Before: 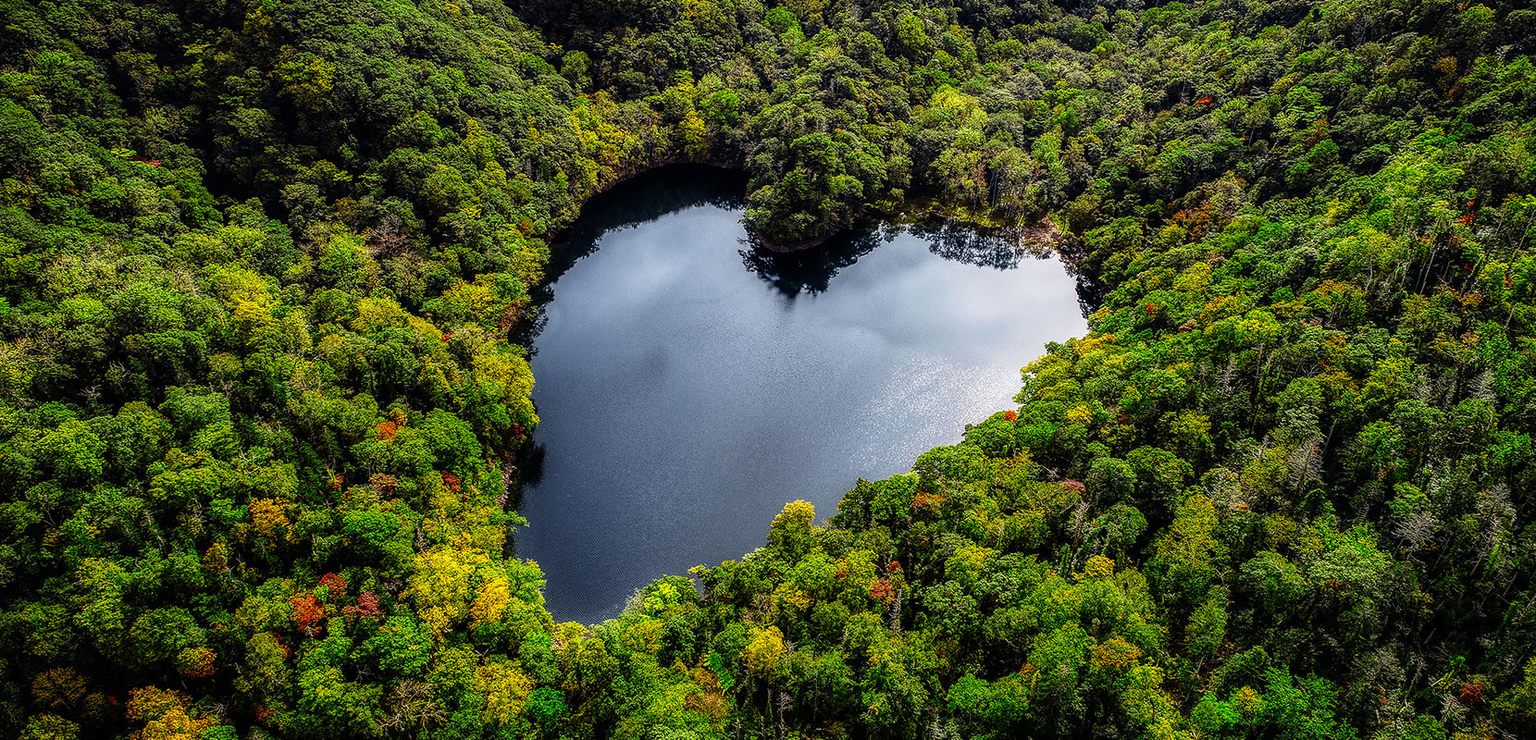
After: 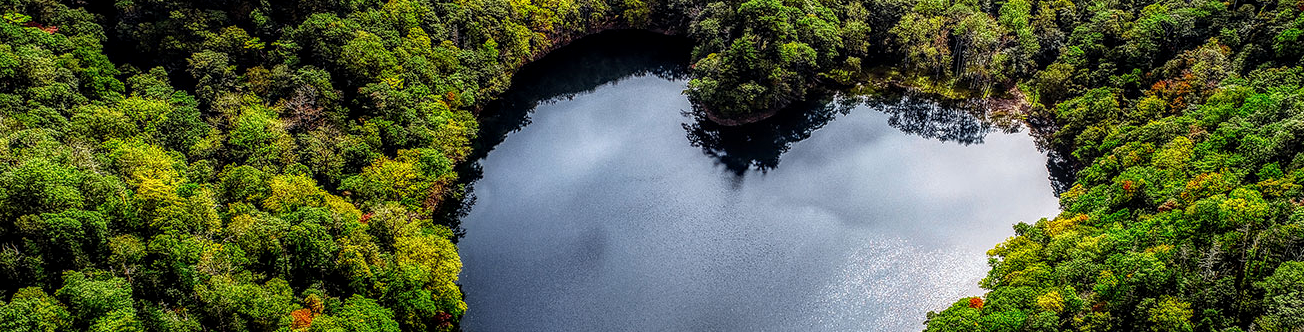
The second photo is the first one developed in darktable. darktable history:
crop: left 7.036%, top 18.398%, right 14.379%, bottom 40.043%
local contrast: detail 130%
